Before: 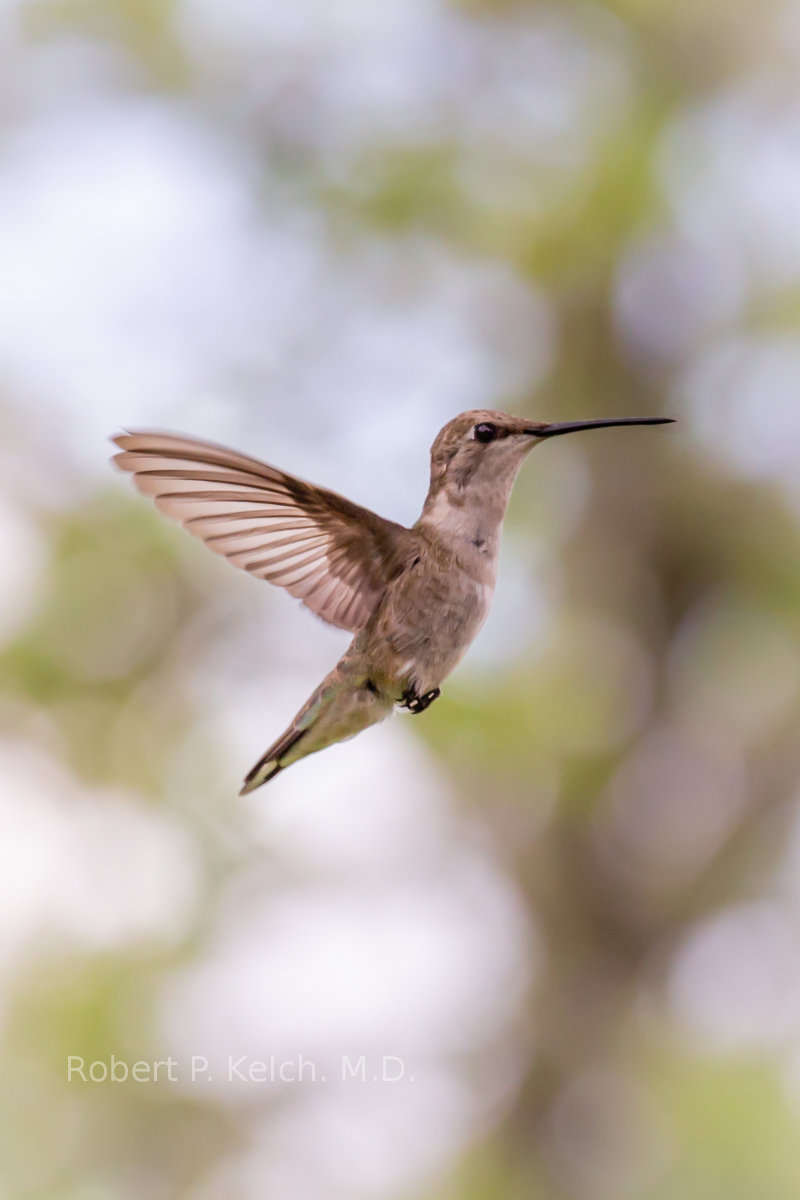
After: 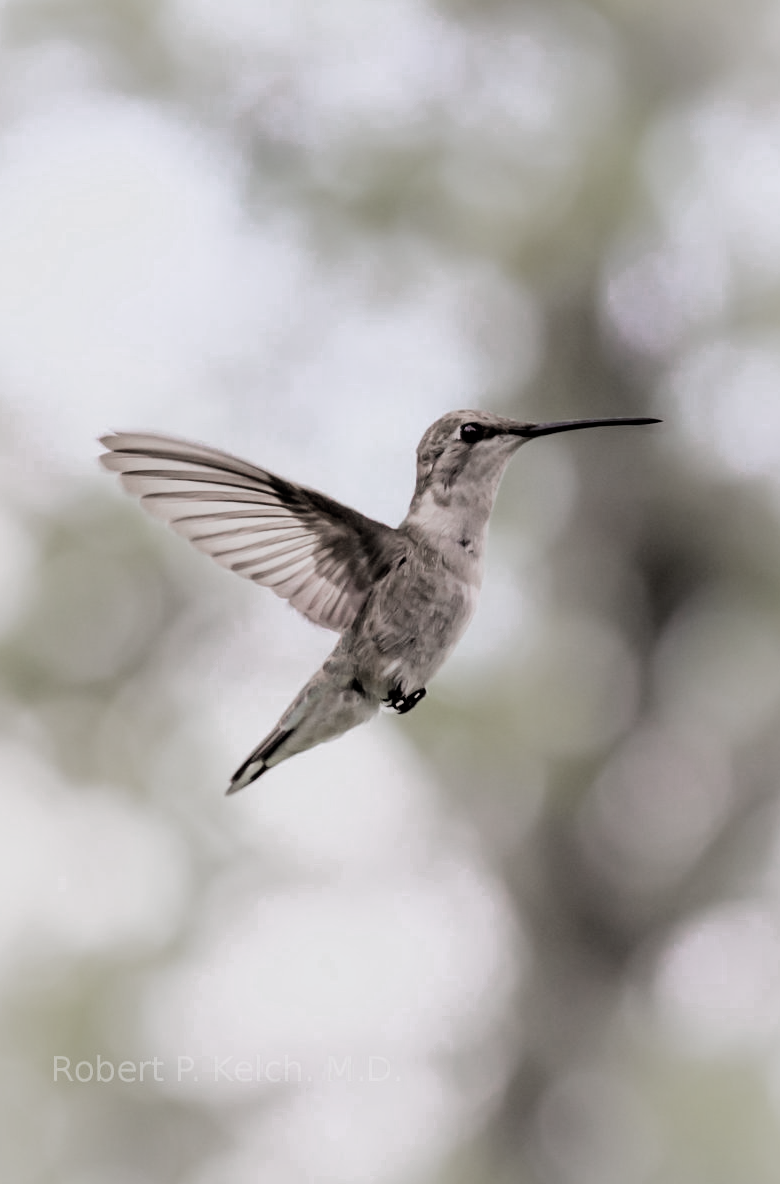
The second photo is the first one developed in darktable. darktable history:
filmic rgb: black relative exposure -5 EV, hardness 2.88, contrast 1.3, highlights saturation mix -30%
exposure: exposure 0 EV, compensate highlight preservation false
color zones: curves: ch0 [(0, 0.613) (0.01, 0.613) (0.245, 0.448) (0.498, 0.529) (0.642, 0.665) (0.879, 0.777) (0.99, 0.613)]; ch1 [(0, 0.272) (0.219, 0.127) (0.724, 0.346)]
crop and rotate: left 1.774%, right 0.633%, bottom 1.28%
